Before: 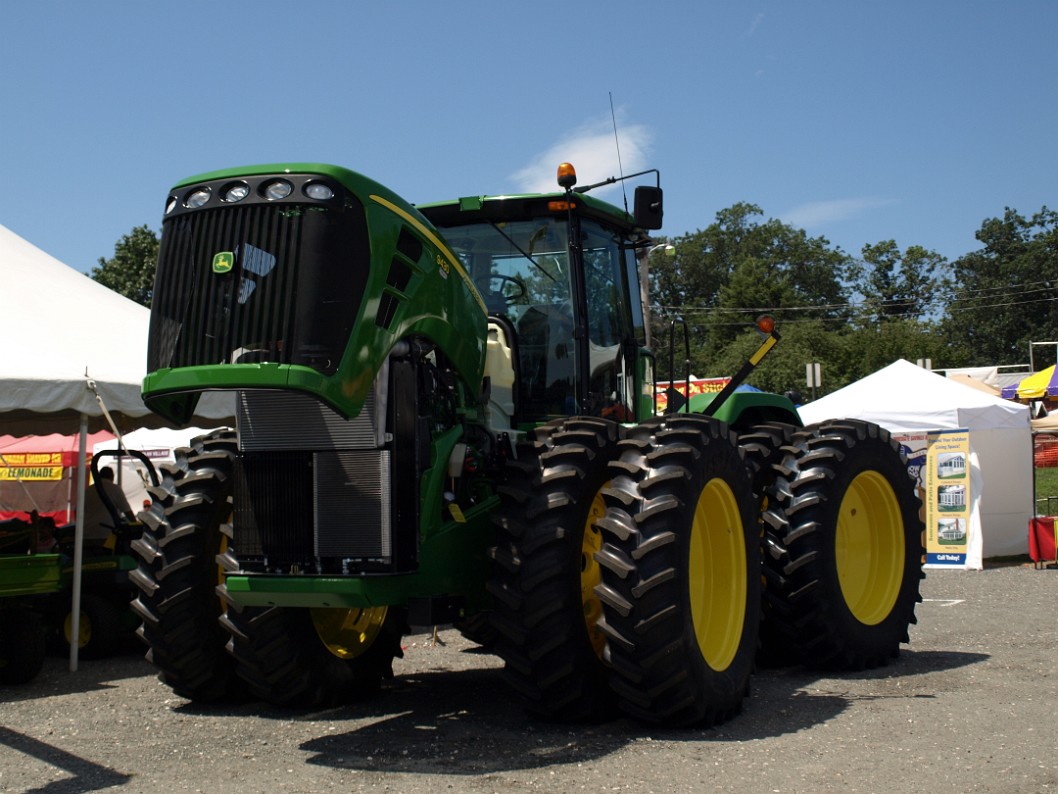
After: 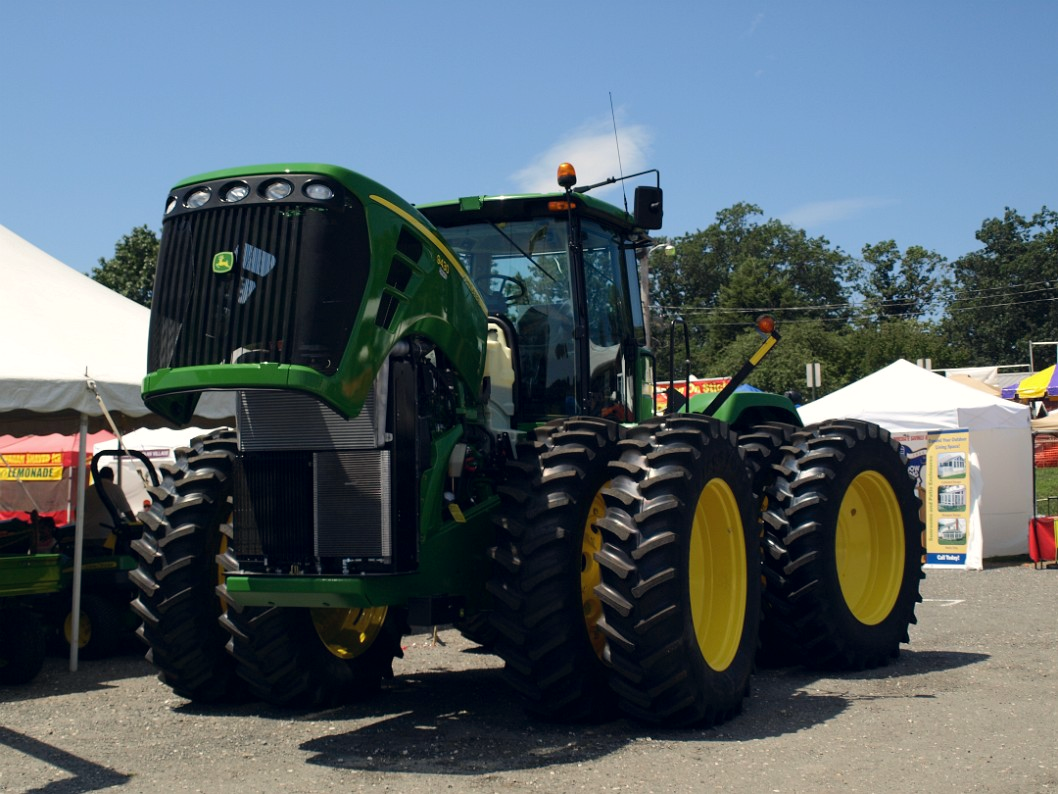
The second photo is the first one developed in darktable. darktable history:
base curve: curves: ch0 [(0, 0) (0.262, 0.32) (0.722, 0.705) (1, 1)]
color correction: highlights a* 0.207, highlights b* 2.7, shadows a* -0.874, shadows b* -4.78
